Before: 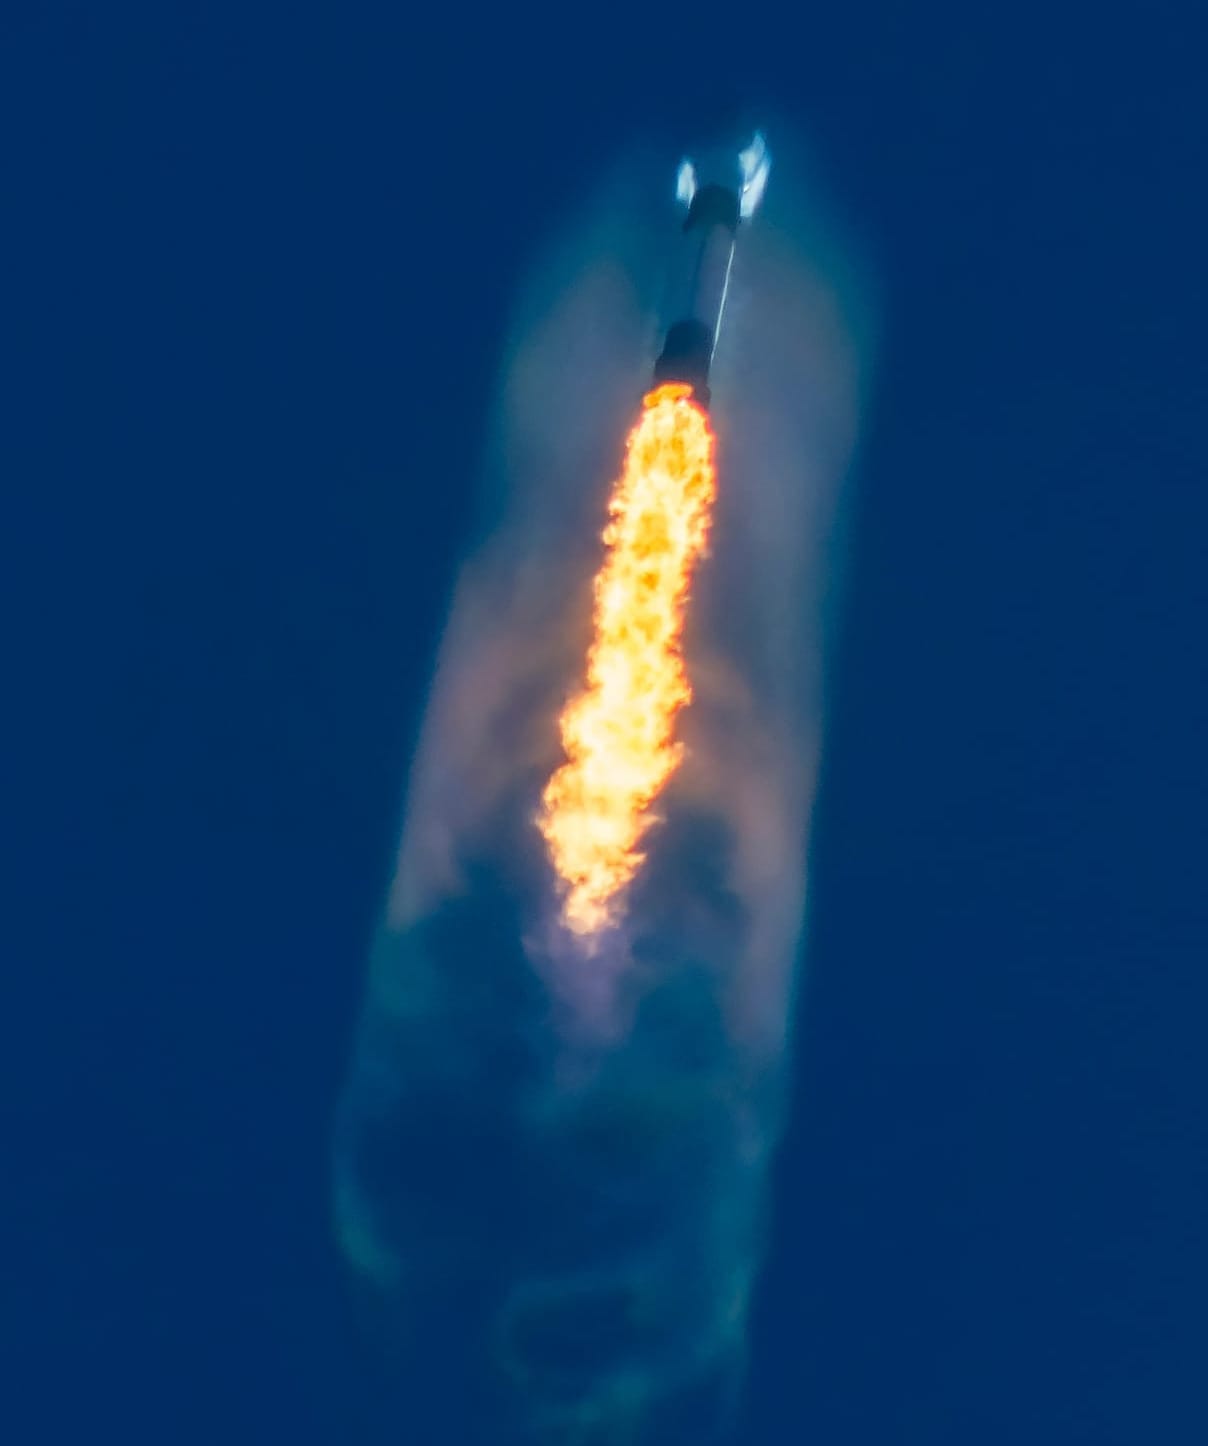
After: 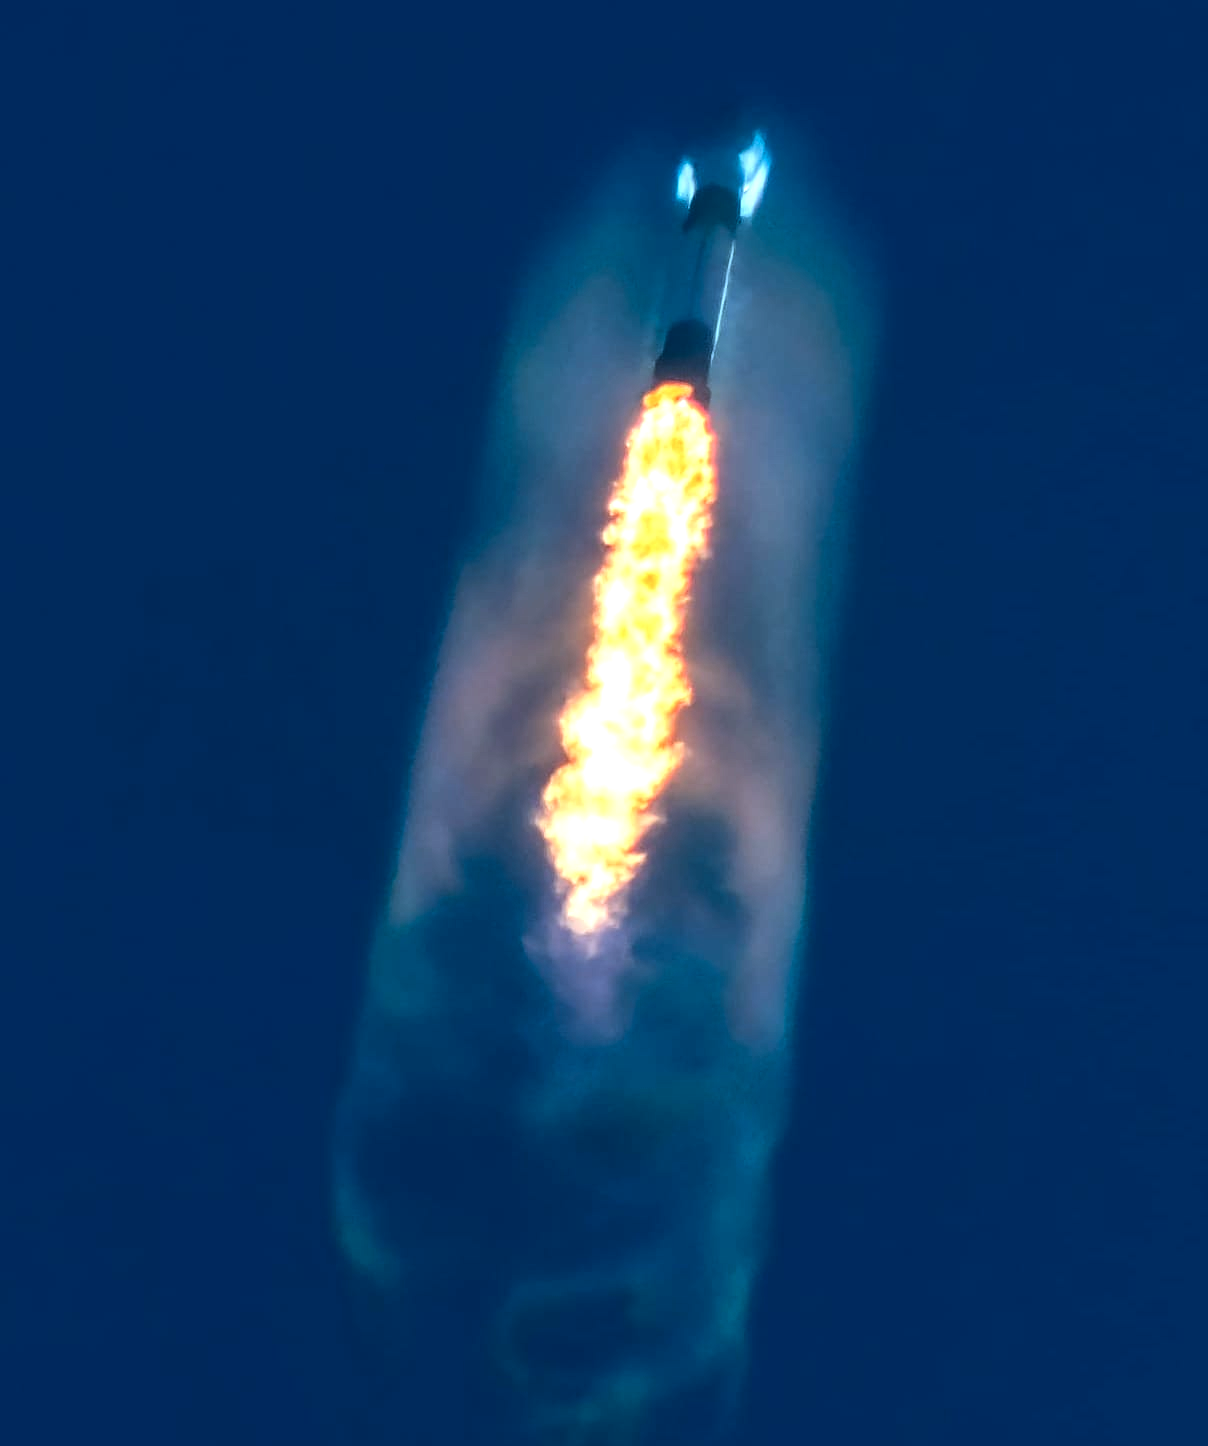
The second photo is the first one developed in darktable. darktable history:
tone equalizer: -8 EV -0.75 EV, -7 EV -0.7 EV, -6 EV -0.6 EV, -5 EV -0.4 EV, -3 EV 0.4 EV, -2 EV 0.6 EV, -1 EV 0.7 EV, +0 EV 0.75 EV, edges refinement/feathering 500, mask exposure compensation -1.57 EV, preserve details no
color correction: highlights a* -4.18, highlights b* -10.81
